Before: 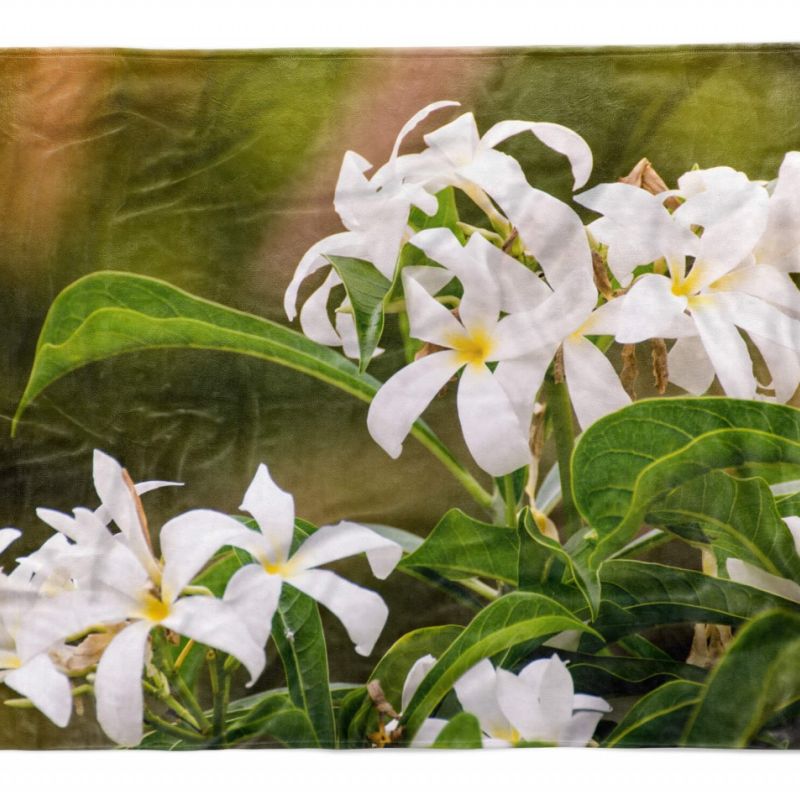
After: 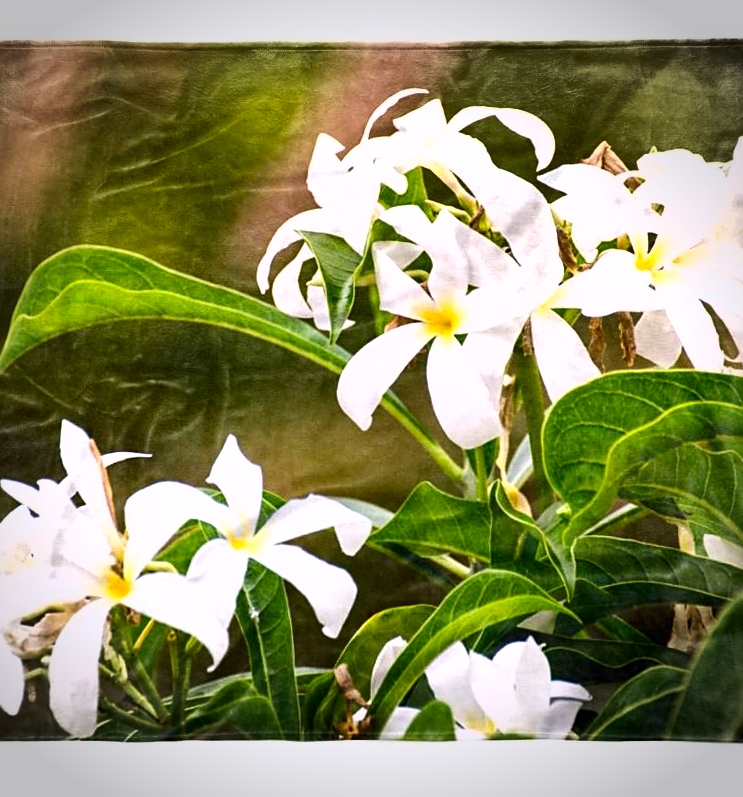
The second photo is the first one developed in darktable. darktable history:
exposure: exposure 0.785 EV, compensate highlight preservation false
shadows and highlights: highlights color adjustment 0%, low approximation 0.01, soften with gaussian
sharpen: on, module defaults
rotate and perspective: rotation 0.215°, lens shift (vertical) -0.139, crop left 0.069, crop right 0.939, crop top 0.002, crop bottom 0.996
contrast brightness saturation: contrast 0.12, brightness -0.12, saturation 0.2
vignetting: width/height ratio 1.094
white balance: red 1.004, blue 1.024
base curve: exposure shift 0, preserve colors none
